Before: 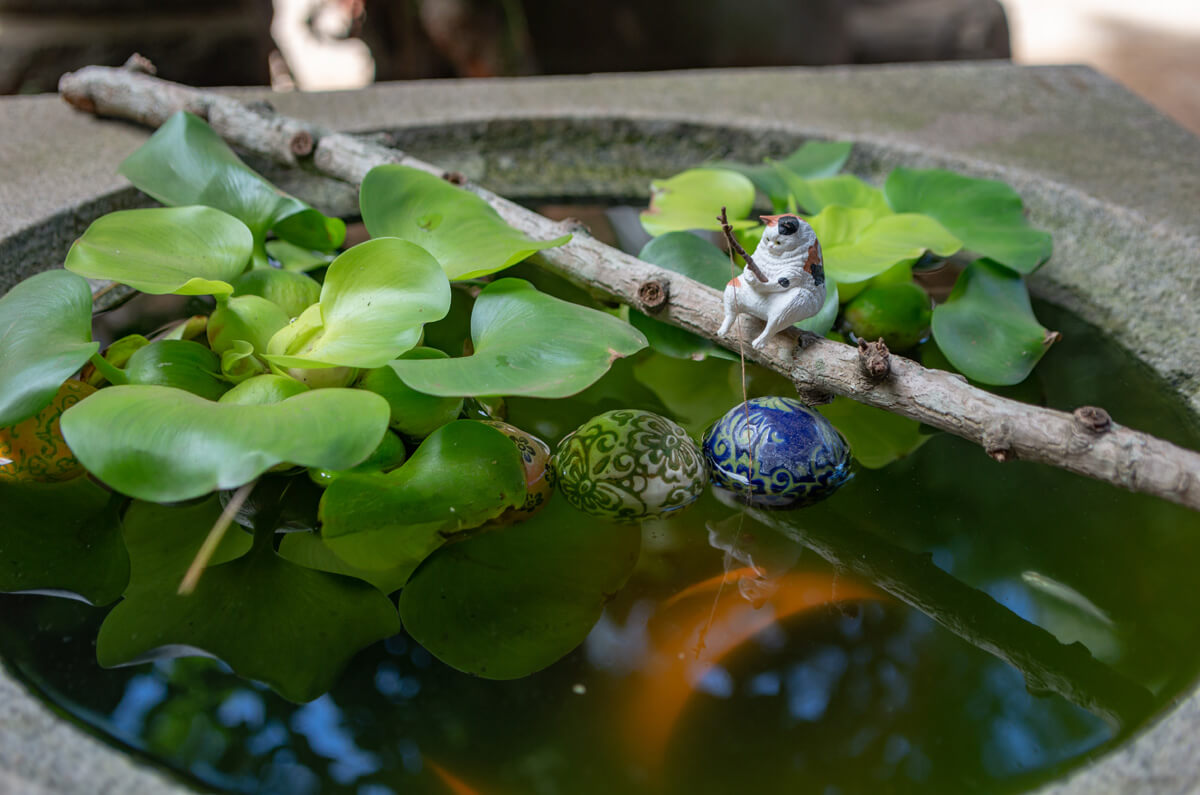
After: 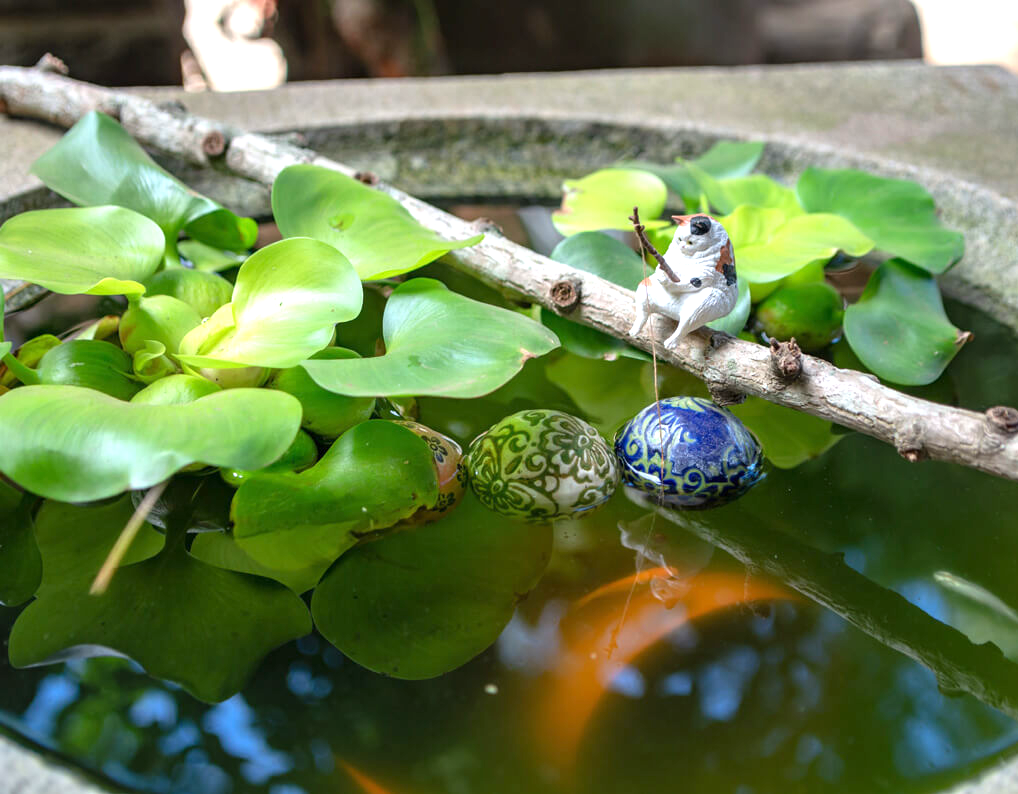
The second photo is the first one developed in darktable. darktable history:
exposure: exposure 1 EV, compensate highlight preservation false
crop: left 7.336%, right 7.806%
